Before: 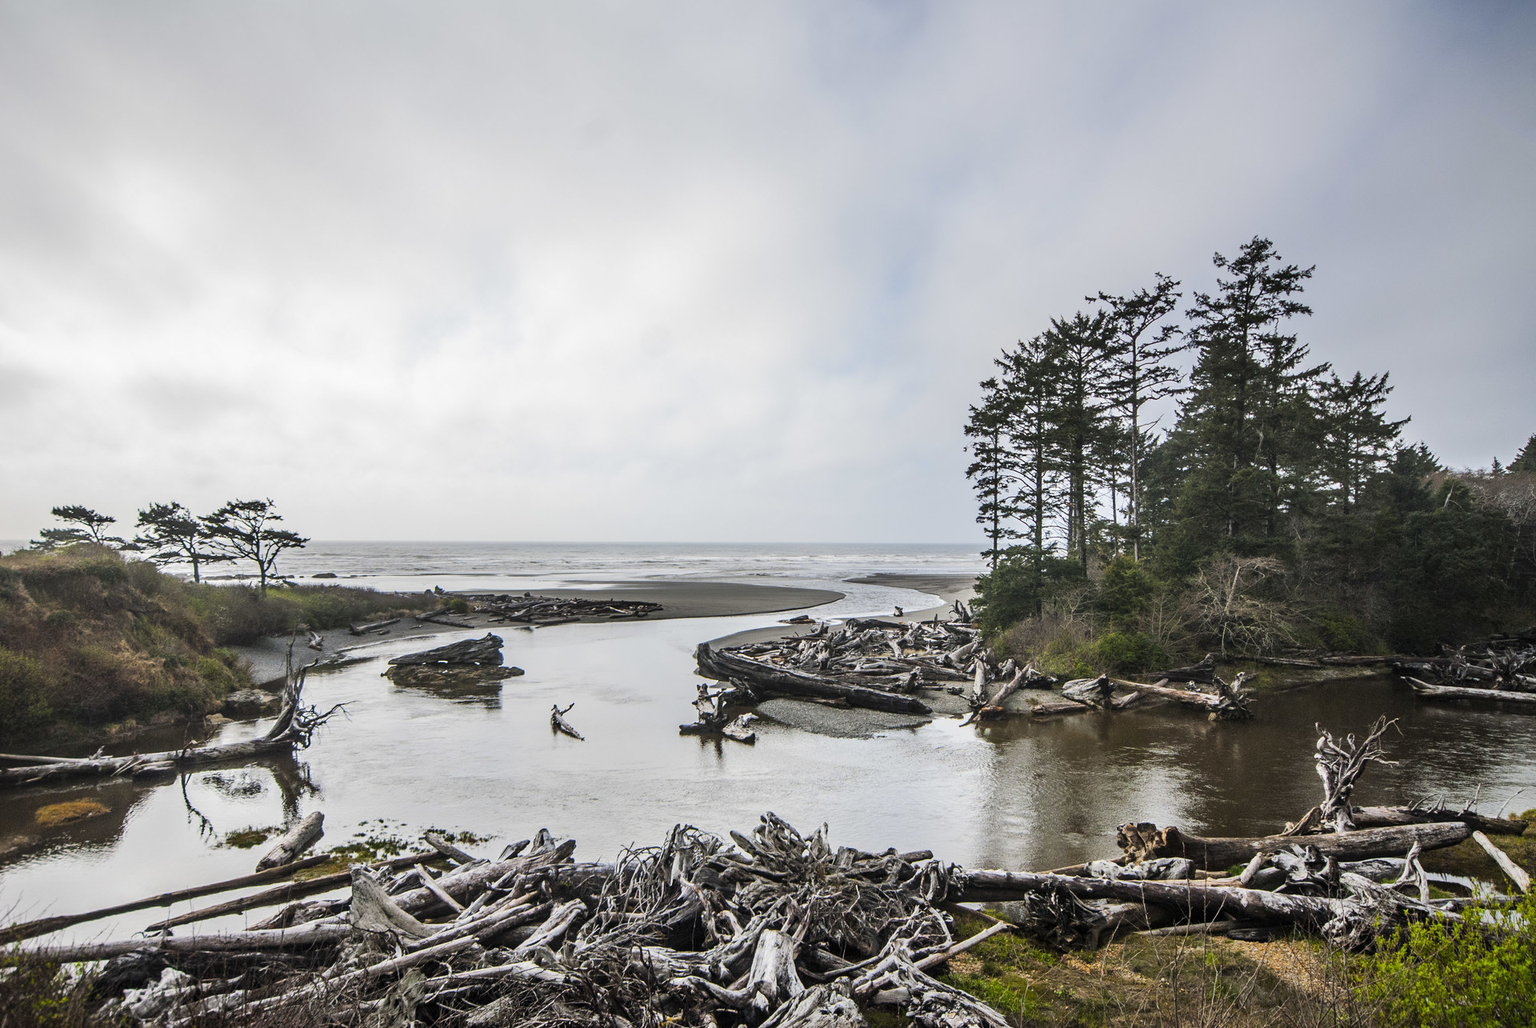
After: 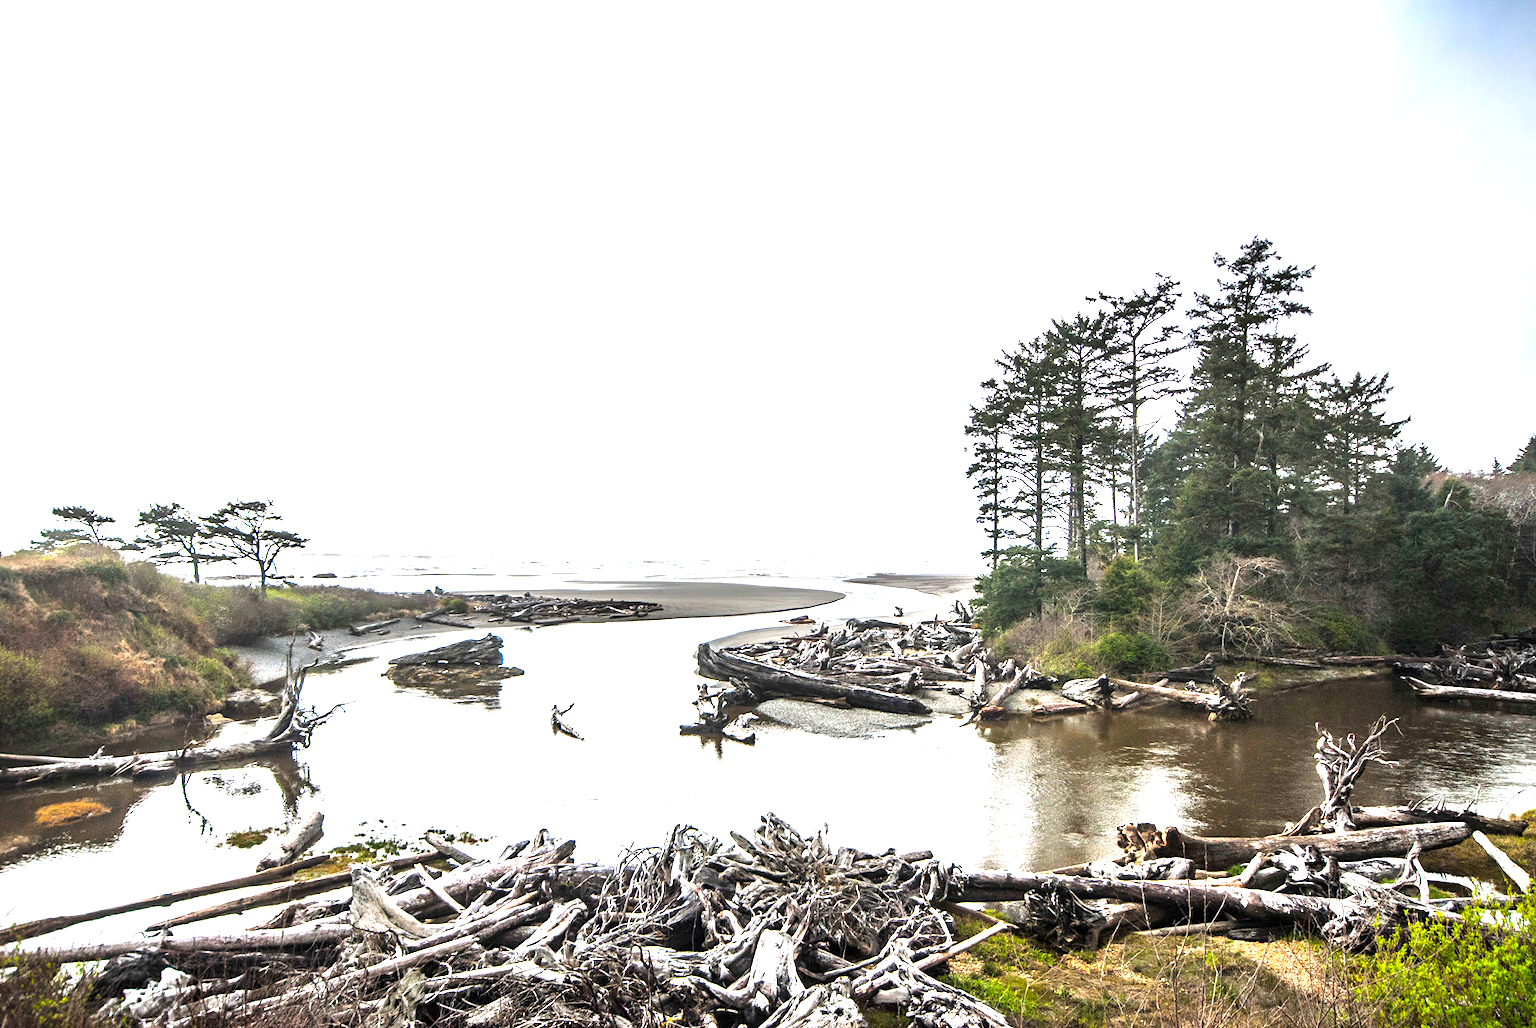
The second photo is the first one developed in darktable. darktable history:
exposure: black level correction 0, exposure 1.5 EV, compensate highlight preservation false
